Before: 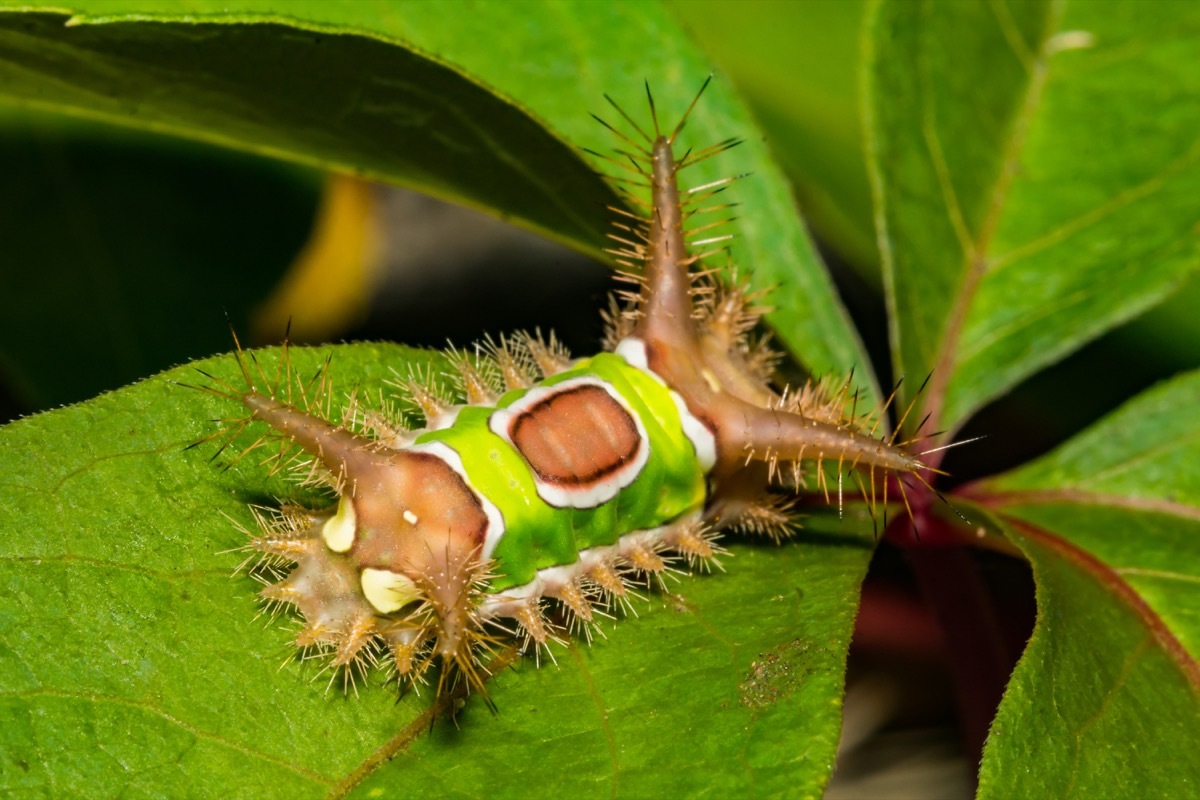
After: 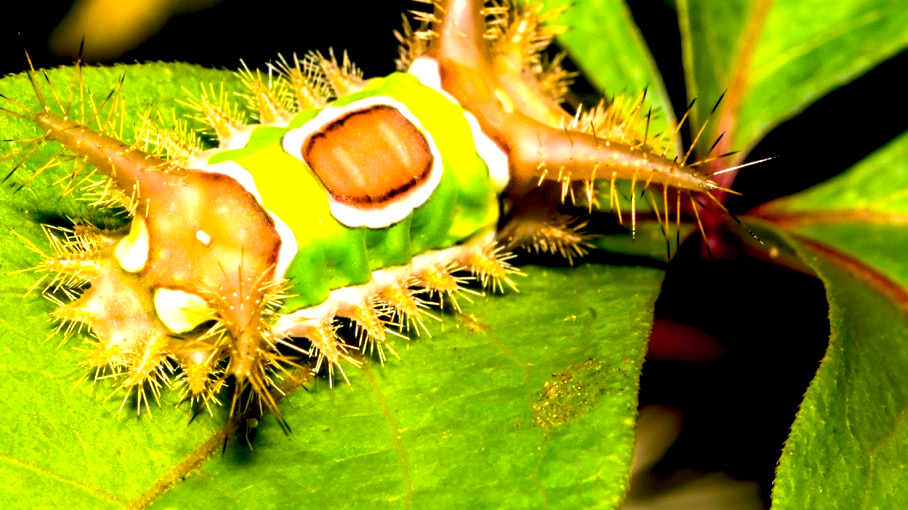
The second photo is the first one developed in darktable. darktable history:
tone curve: preserve colors none
tone equalizer: -8 EV 0.001 EV, -7 EV -0.002 EV, -6 EV 0.002 EV, -5 EV -0.03 EV, -4 EV -0.116 EV, -3 EV -0.169 EV, -2 EV 0.24 EV, -1 EV 0.702 EV, +0 EV 0.493 EV
crop and rotate: left 17.299%, top 35.115%, right 7.015%, bottom 1.024%
exposure: black level correction 0.012, exposure 0.7 EV, compensate exposure bias true, compensate highlight preservation false
color balance rgb: shadows lift › chroma 2%, shadows lift › hue 217.2°, power › chroma 0.25%, power › hue 60°, highlights gain › chroma 1.5%, highlights gain › hue 309.6°, global offset › luminance -0.5%, perceptual saturation grading › global saturation 15%, global vibrance 20%
